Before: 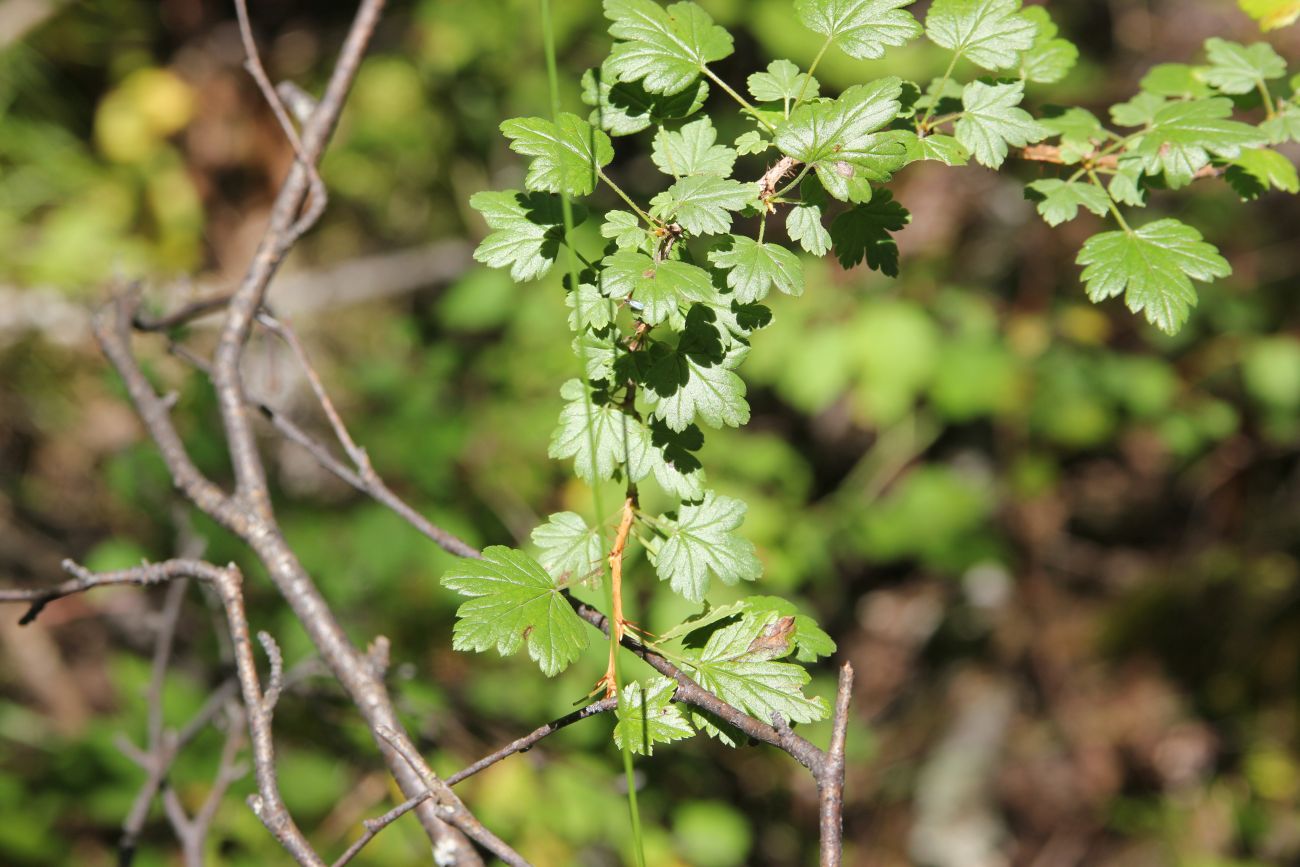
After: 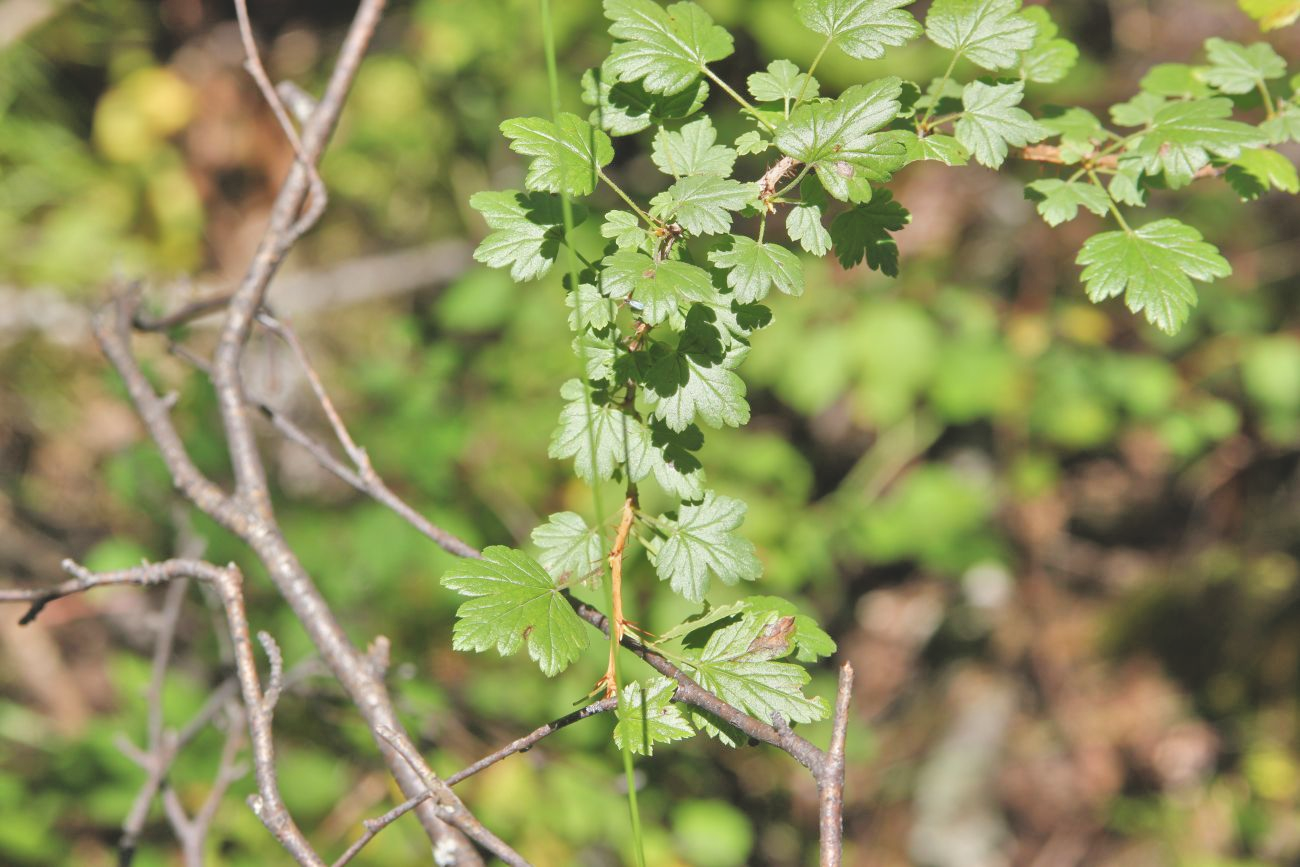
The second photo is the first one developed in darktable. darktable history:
color balance: lift [1.01, 1, 1, 1], gamma [1.097, 1, 1, 1], gain [0.85, 1, 1, 1]
tone equalizer: -7 EV 0.15 EV, -6 EV 0.6 EV, -5 EV 1.15 EV, -4 EV 1.33 EV, -3 EV 1.15 EV, -2 EV 0.6 EV, -1 EV 0.15 EV, mask exposure compensation -0.5 EV
shadows and highlights: shadows 32.83, highlights -47.7, soften with gaussian
